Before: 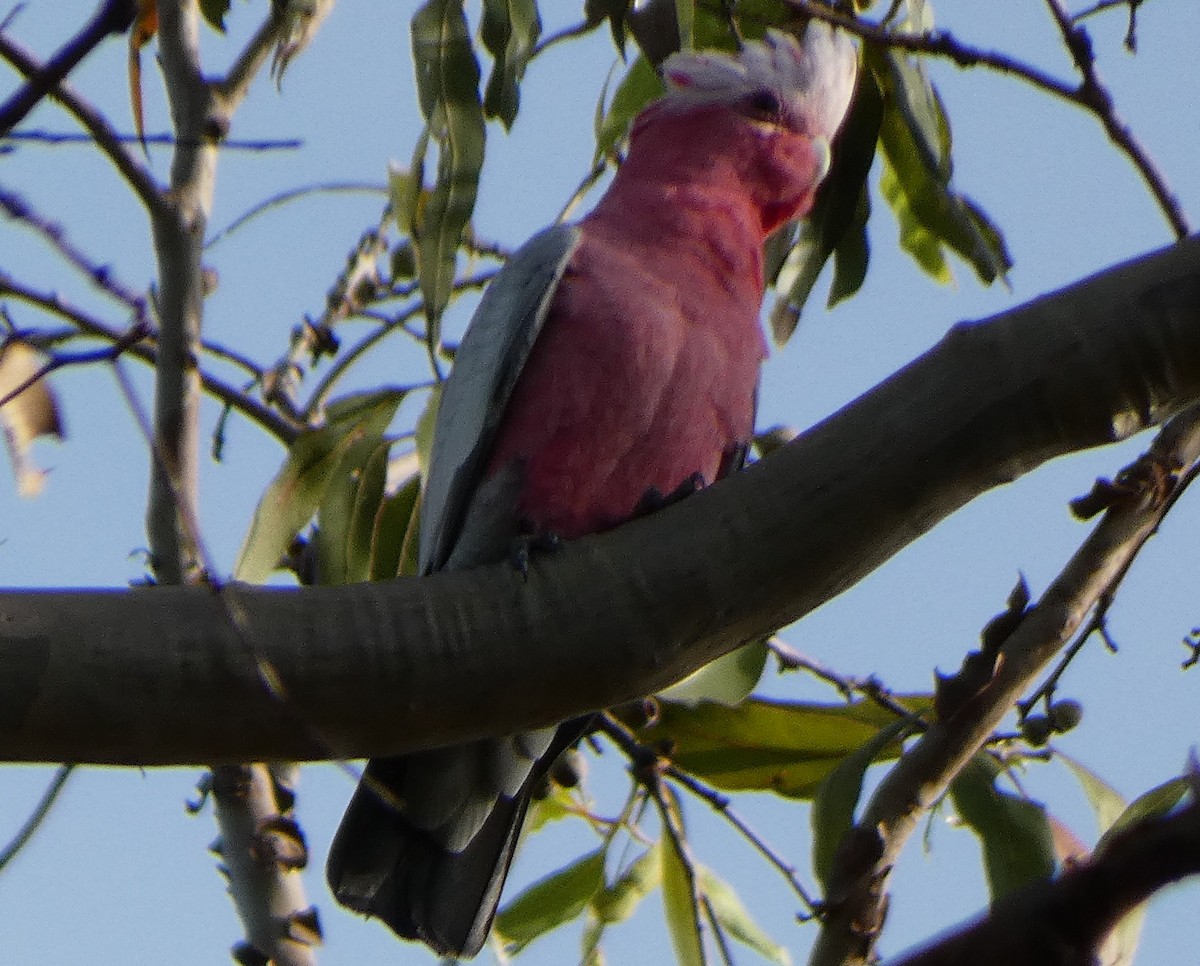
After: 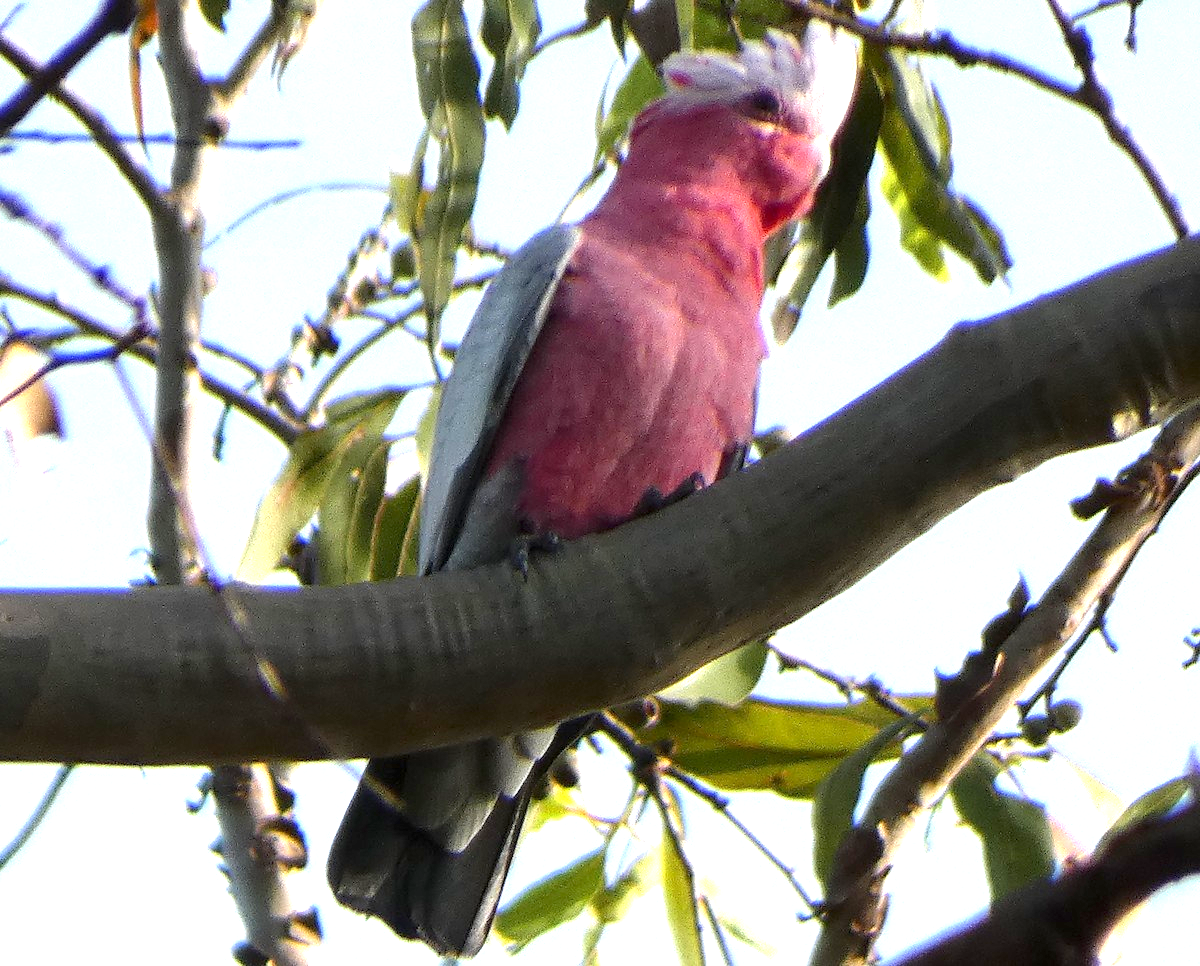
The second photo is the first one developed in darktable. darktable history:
exposure: black level correction 0.001, exposure 1.639 EV, compensate highlight preservation false
